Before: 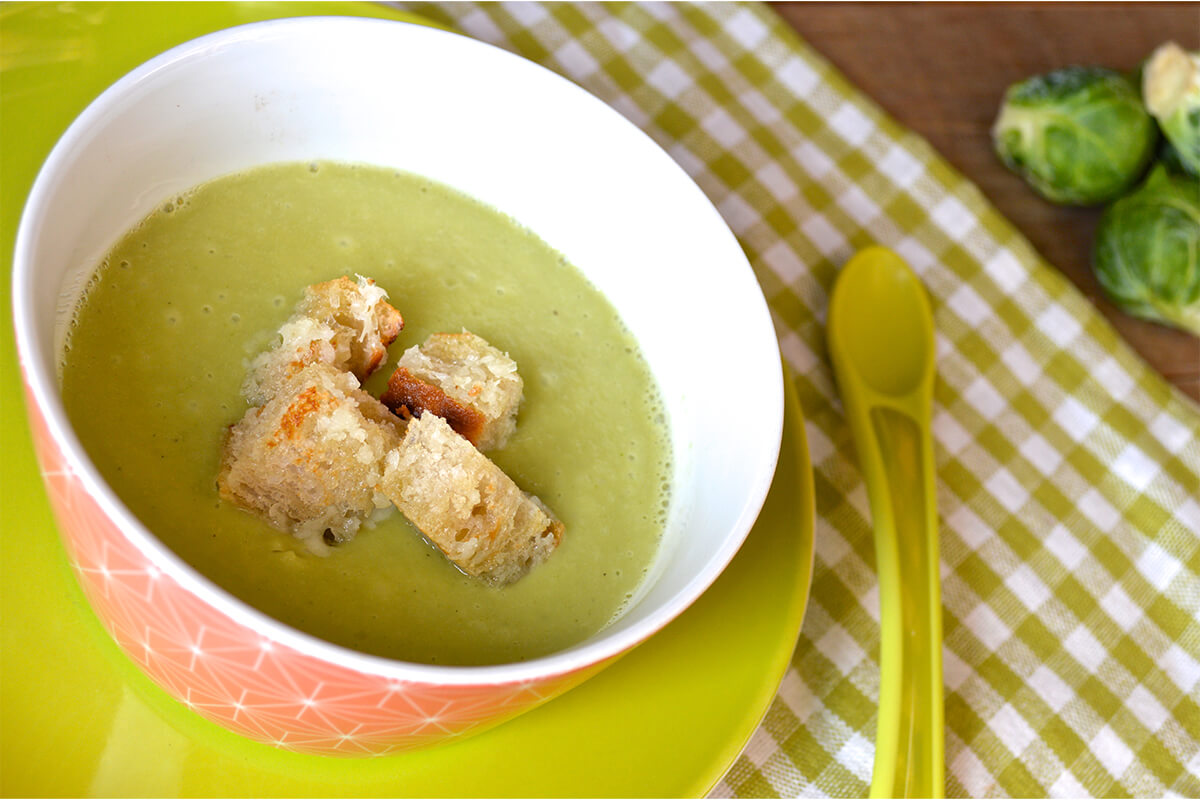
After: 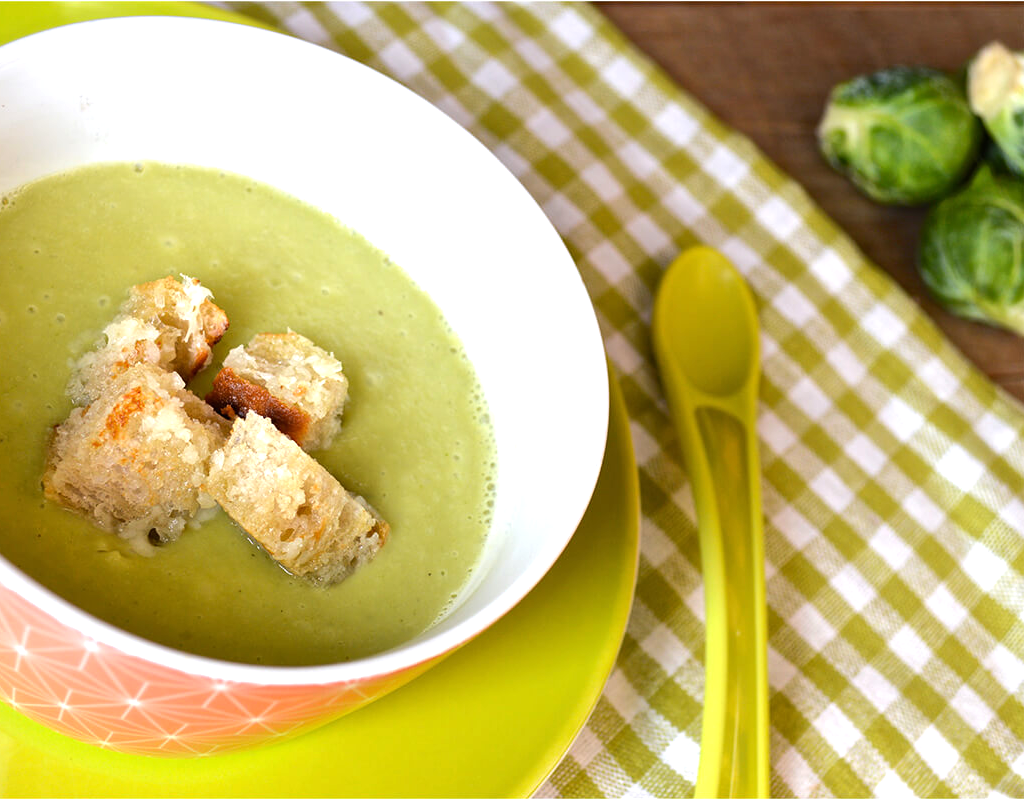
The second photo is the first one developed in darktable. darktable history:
crop and rotate: left 14.584%
tone equalizer: -8 EV -0.417 EV, -7 EV -0.389 EV, -6 EV -0.333 EV, -5 EV -0.222 EV, -3 EV 0.222 EV, -2 EV 0.333 EV, -1 EV 0.389 EV, +0 EV 0.417 EV, edges refinement/feathering 500, mask exposure compensation -1.57 EV, preserve details no
